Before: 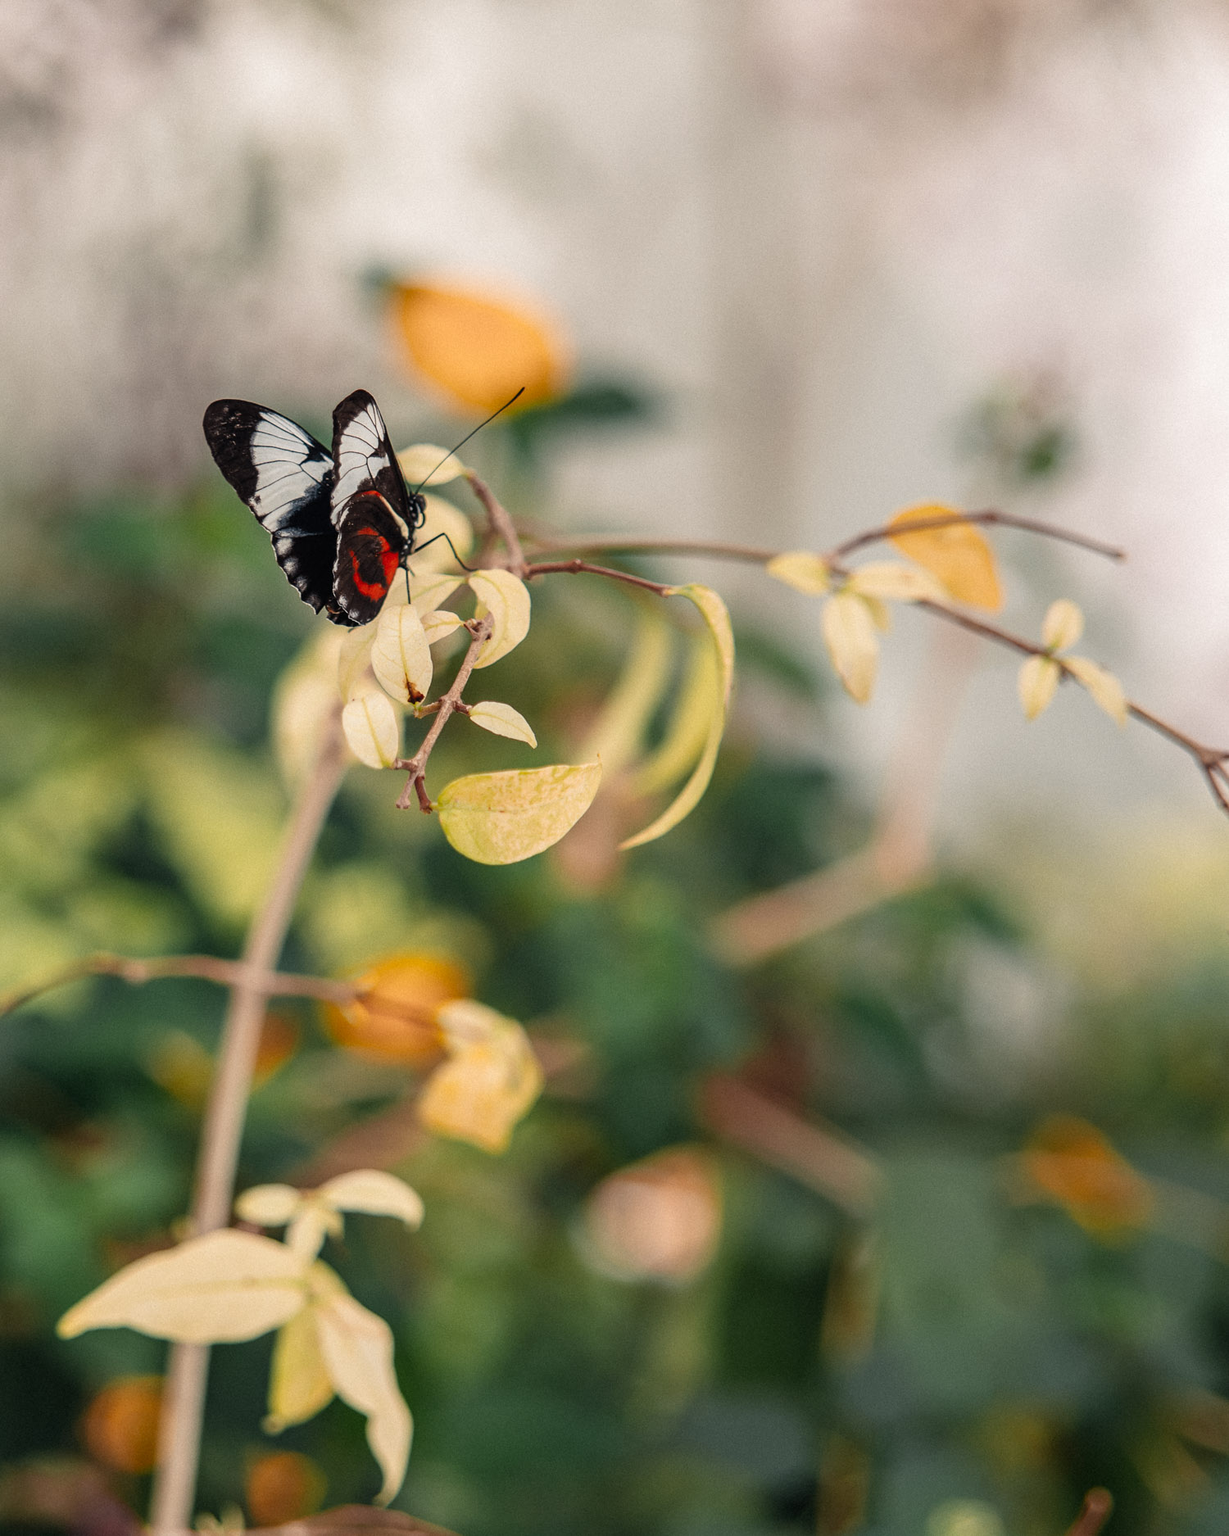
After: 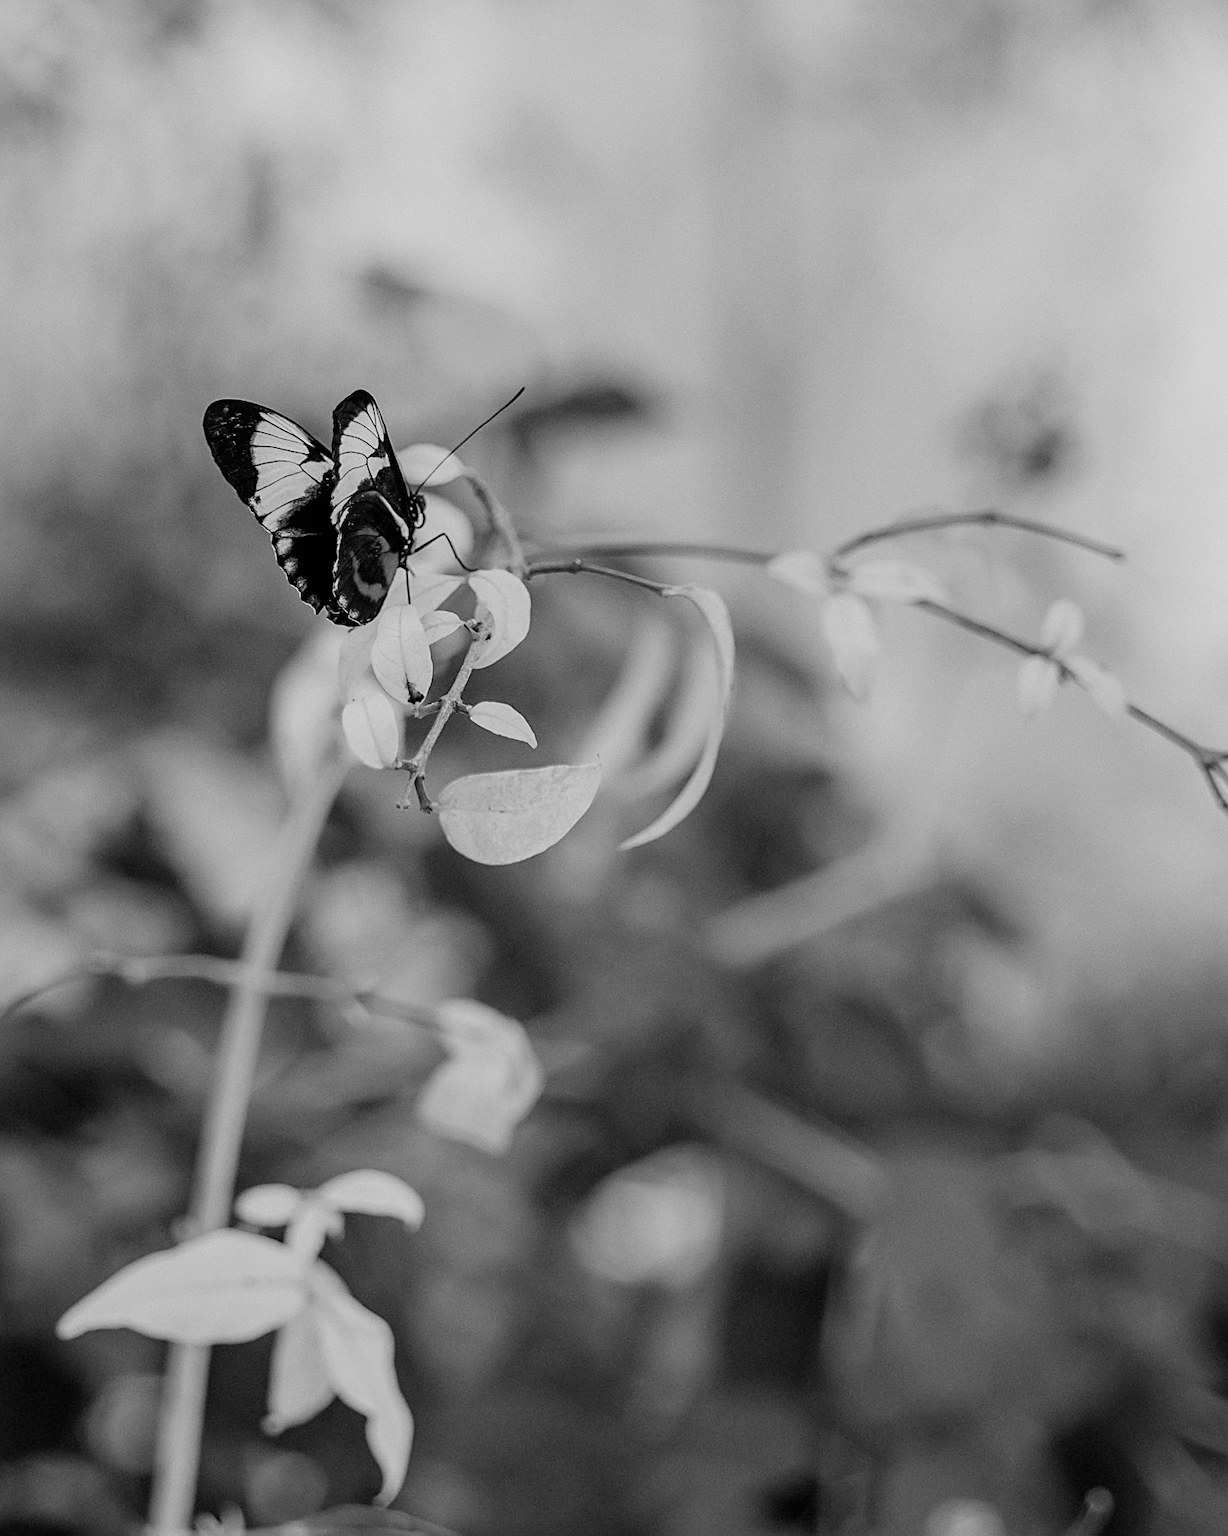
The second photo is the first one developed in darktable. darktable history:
sharpen: on, module defaults
monochrome: on, module defaults
filmic rgb: hardness 4.17
